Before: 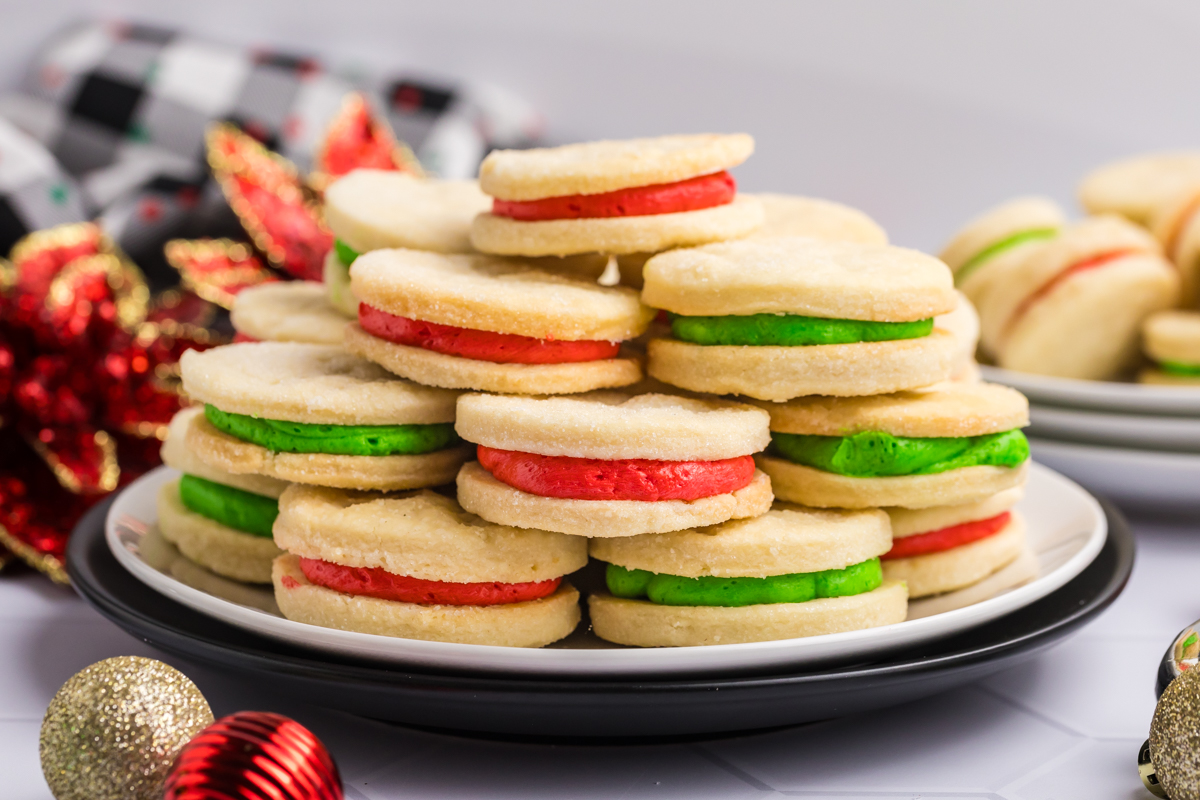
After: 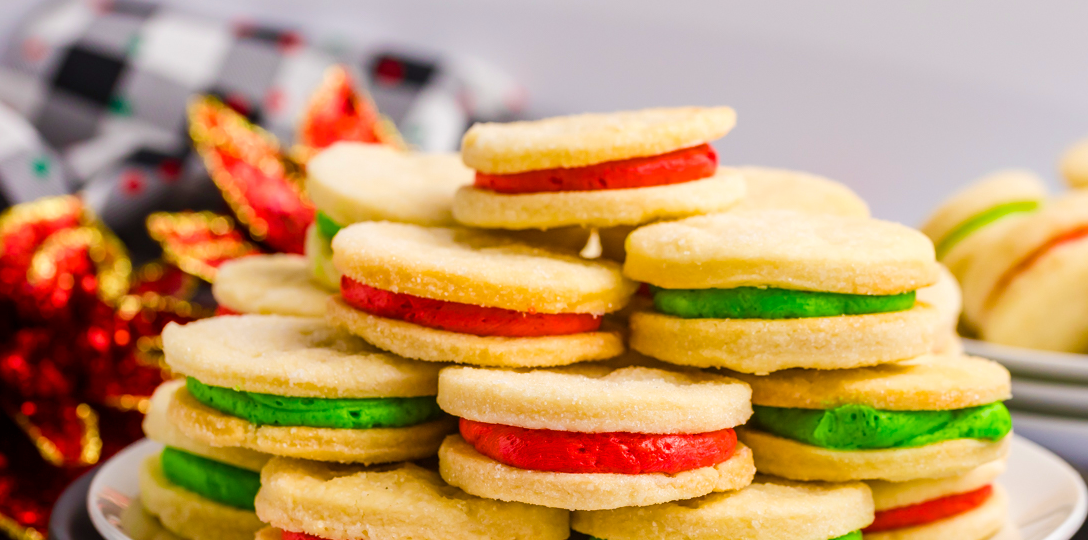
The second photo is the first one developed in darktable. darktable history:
color balance rgb: perceptual saturation grading › global saturation 20%, perceptual saturation grading › highlights -25%, perceptual saturation grading › shadows 25%, global vibrance 50%
crop: left 1.509%, top 3.452%, right 7.696%, bottom 28.452%
